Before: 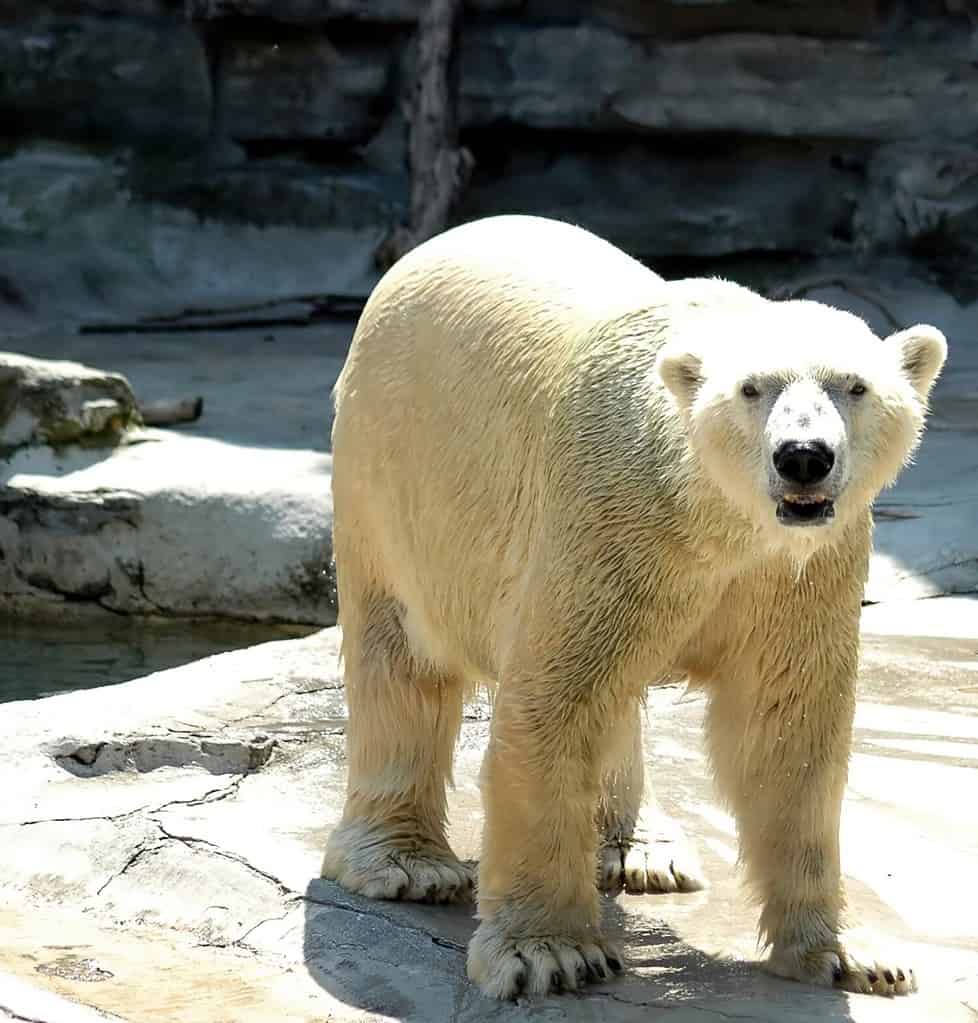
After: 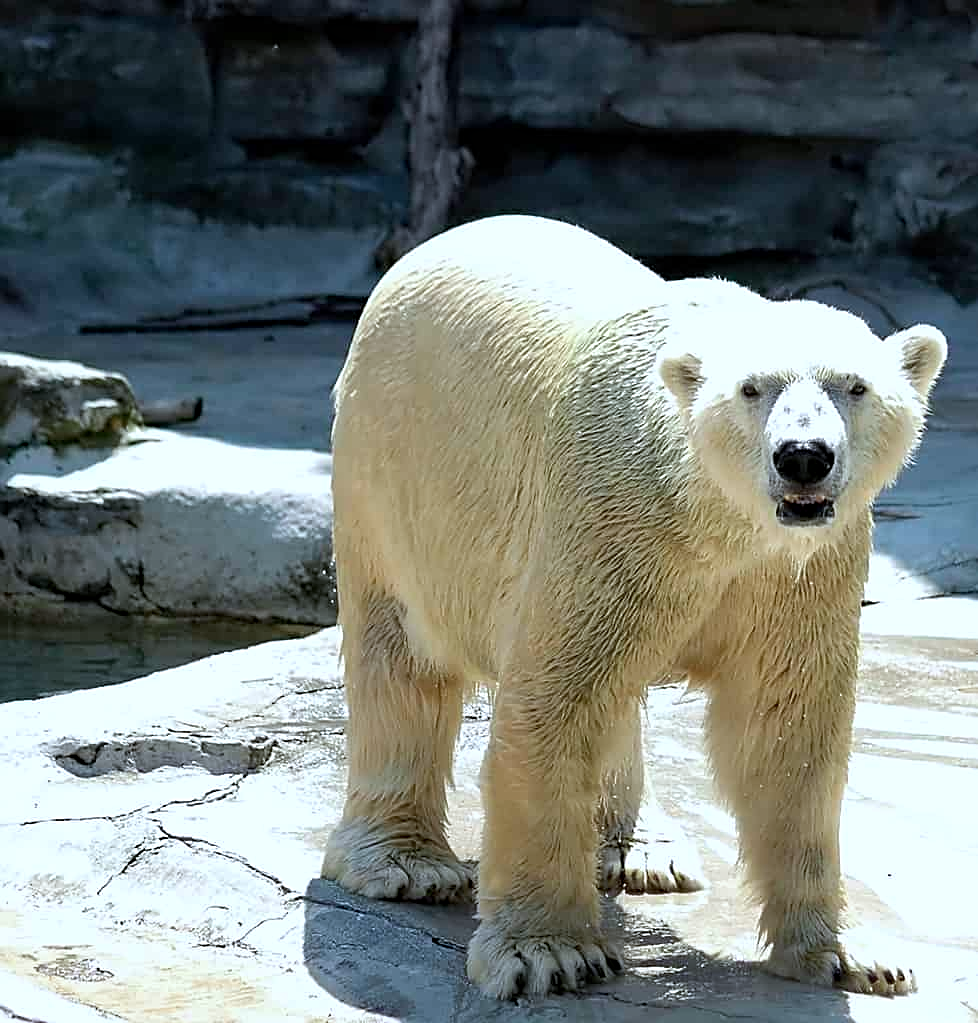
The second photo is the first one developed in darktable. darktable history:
haze removal: strength 0.1, compatibility mode true, adaptive false
sharpen: radius 1.982
color calibration: x 0.37, y 0.382, temperature 4319.3 K
